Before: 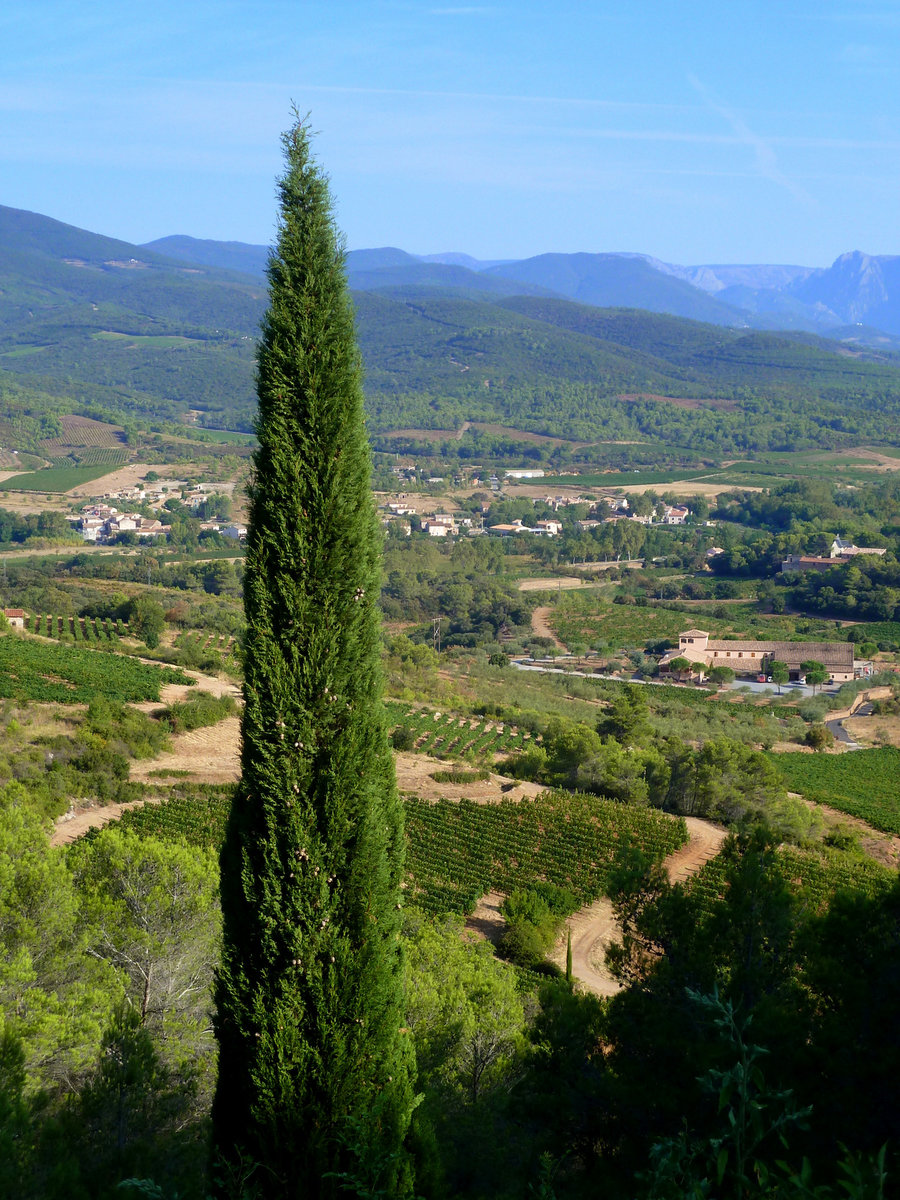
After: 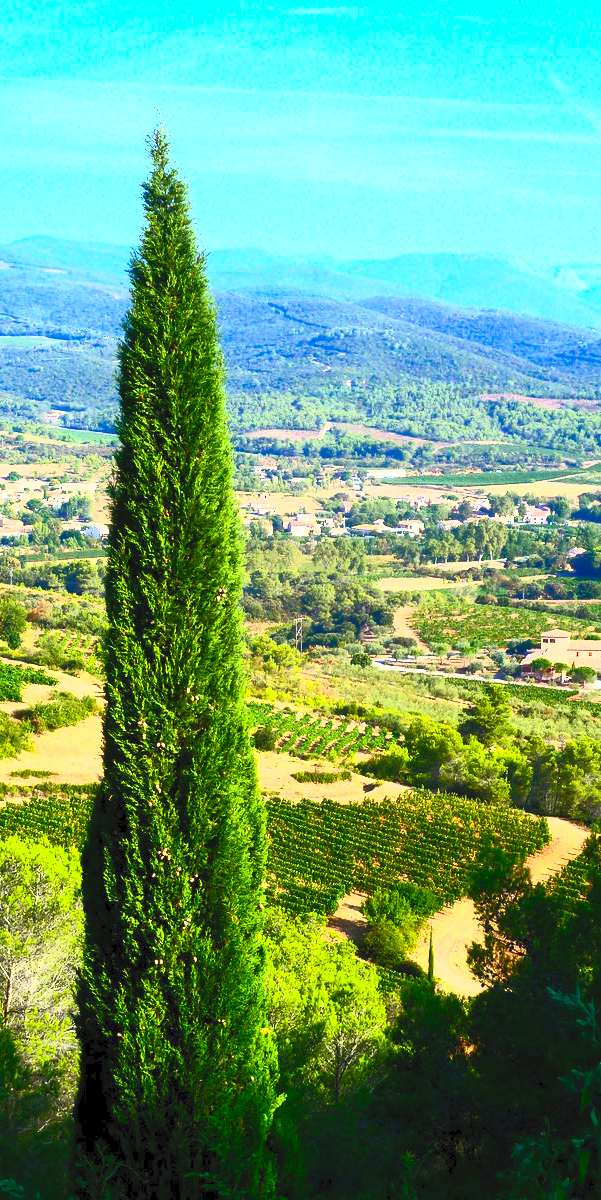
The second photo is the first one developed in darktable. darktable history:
crop: left 15.376%, right 17.783%
contrast brightness saturation: contrast 0.992, brightness 1, saturation 0.984
